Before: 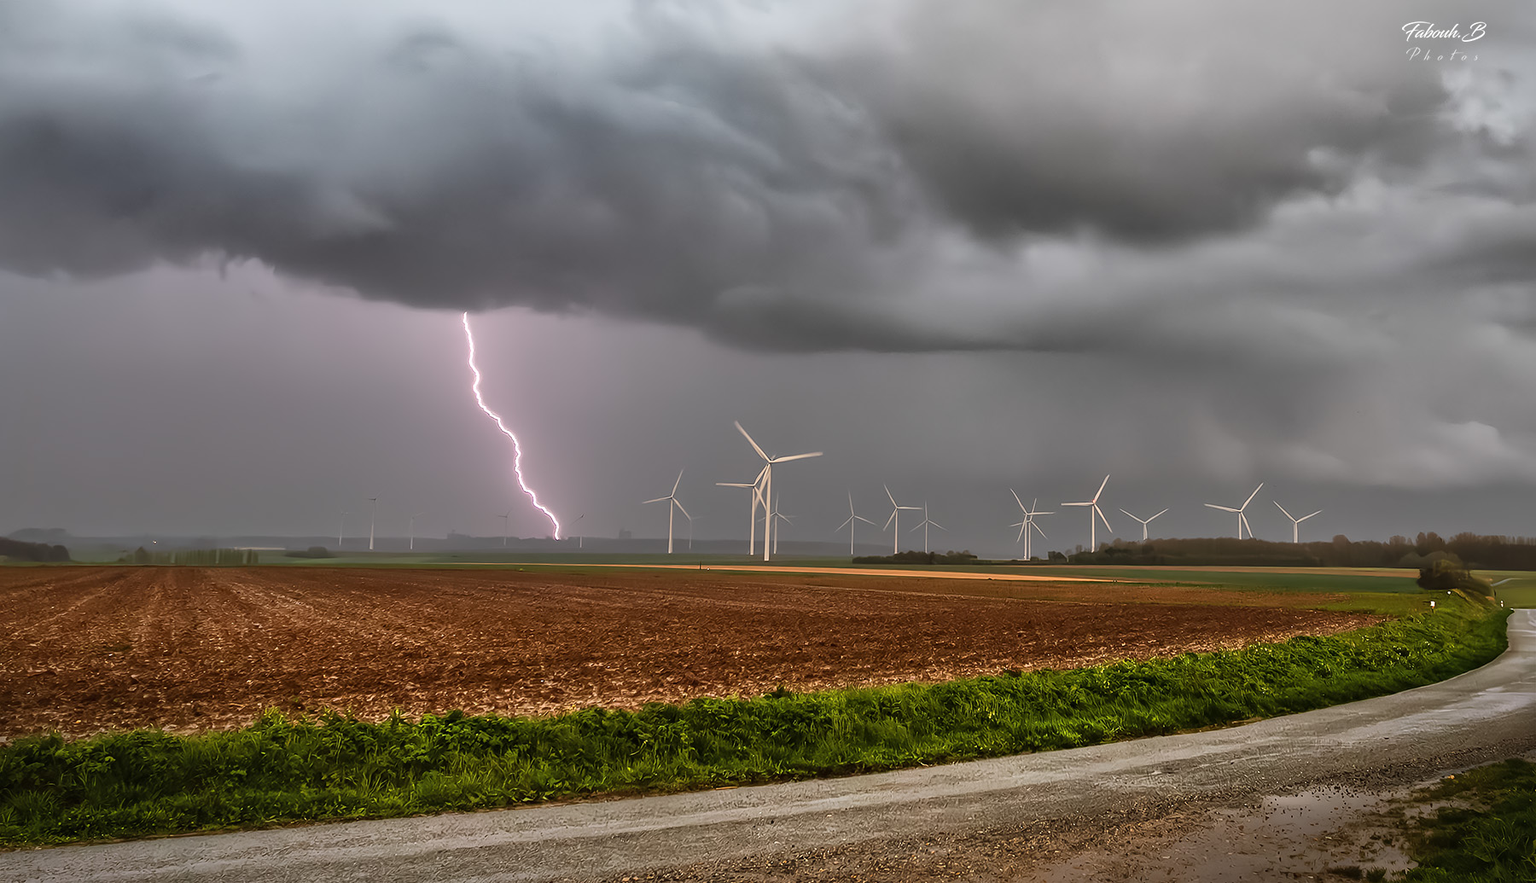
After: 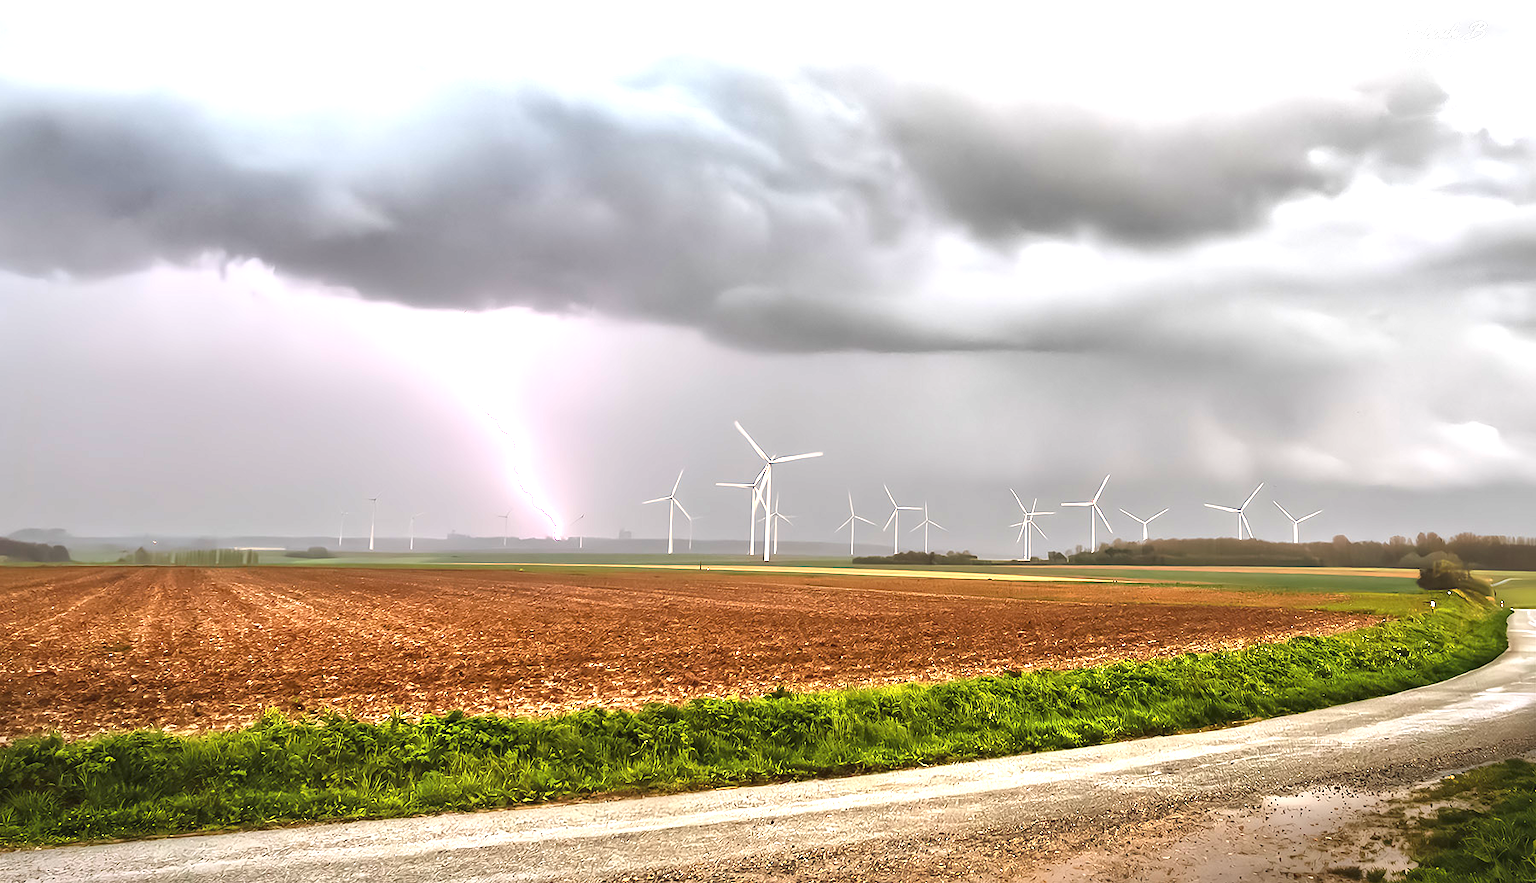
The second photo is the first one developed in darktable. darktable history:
exposure: black level correction 0, exposure 1.749 EV, compensate highlight preservation false
